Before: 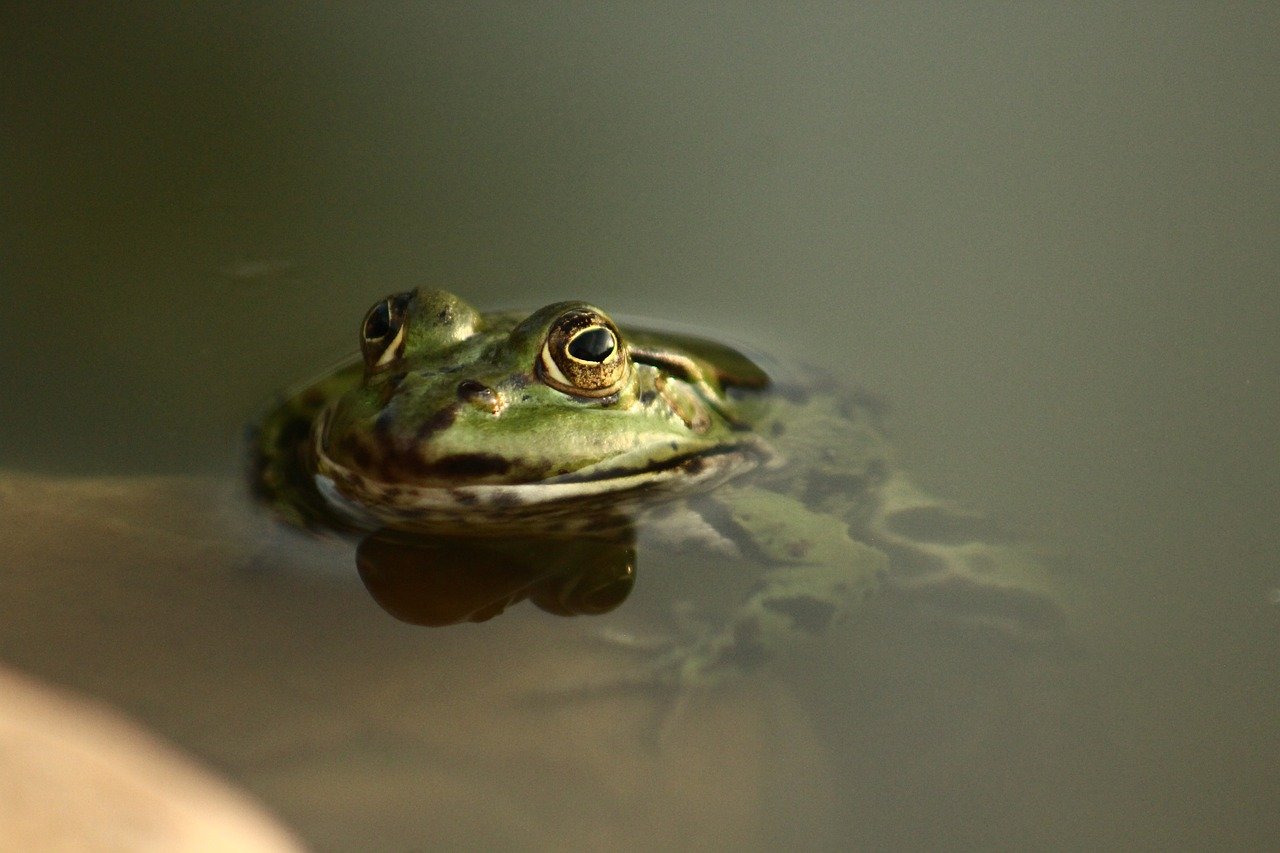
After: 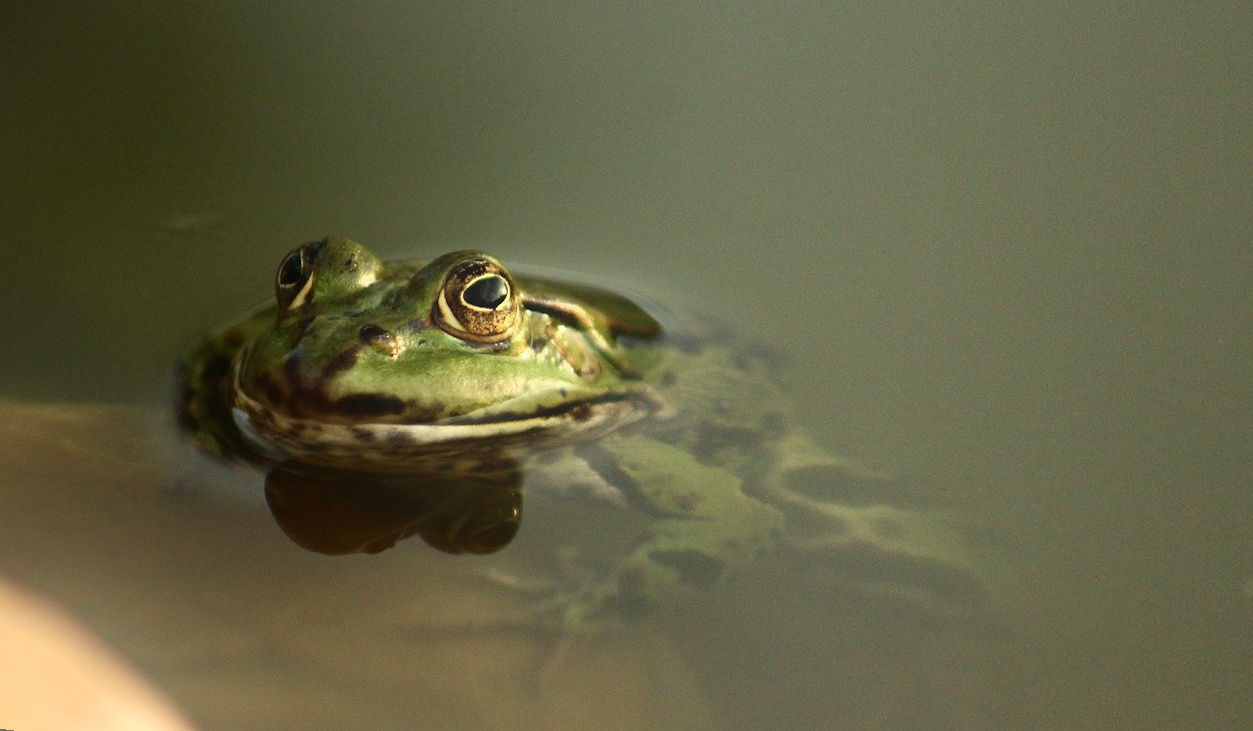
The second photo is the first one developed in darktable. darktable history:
rotate and perspective: rotation 1.69°, lens shift (vertical) -0.023, lens shift (horizontal) -0.291, crop left 0.025, crop right 0.988, crop top 0.092, crop bottom 0.842
velvia: on, module defaults
bloom: on, module defaults
